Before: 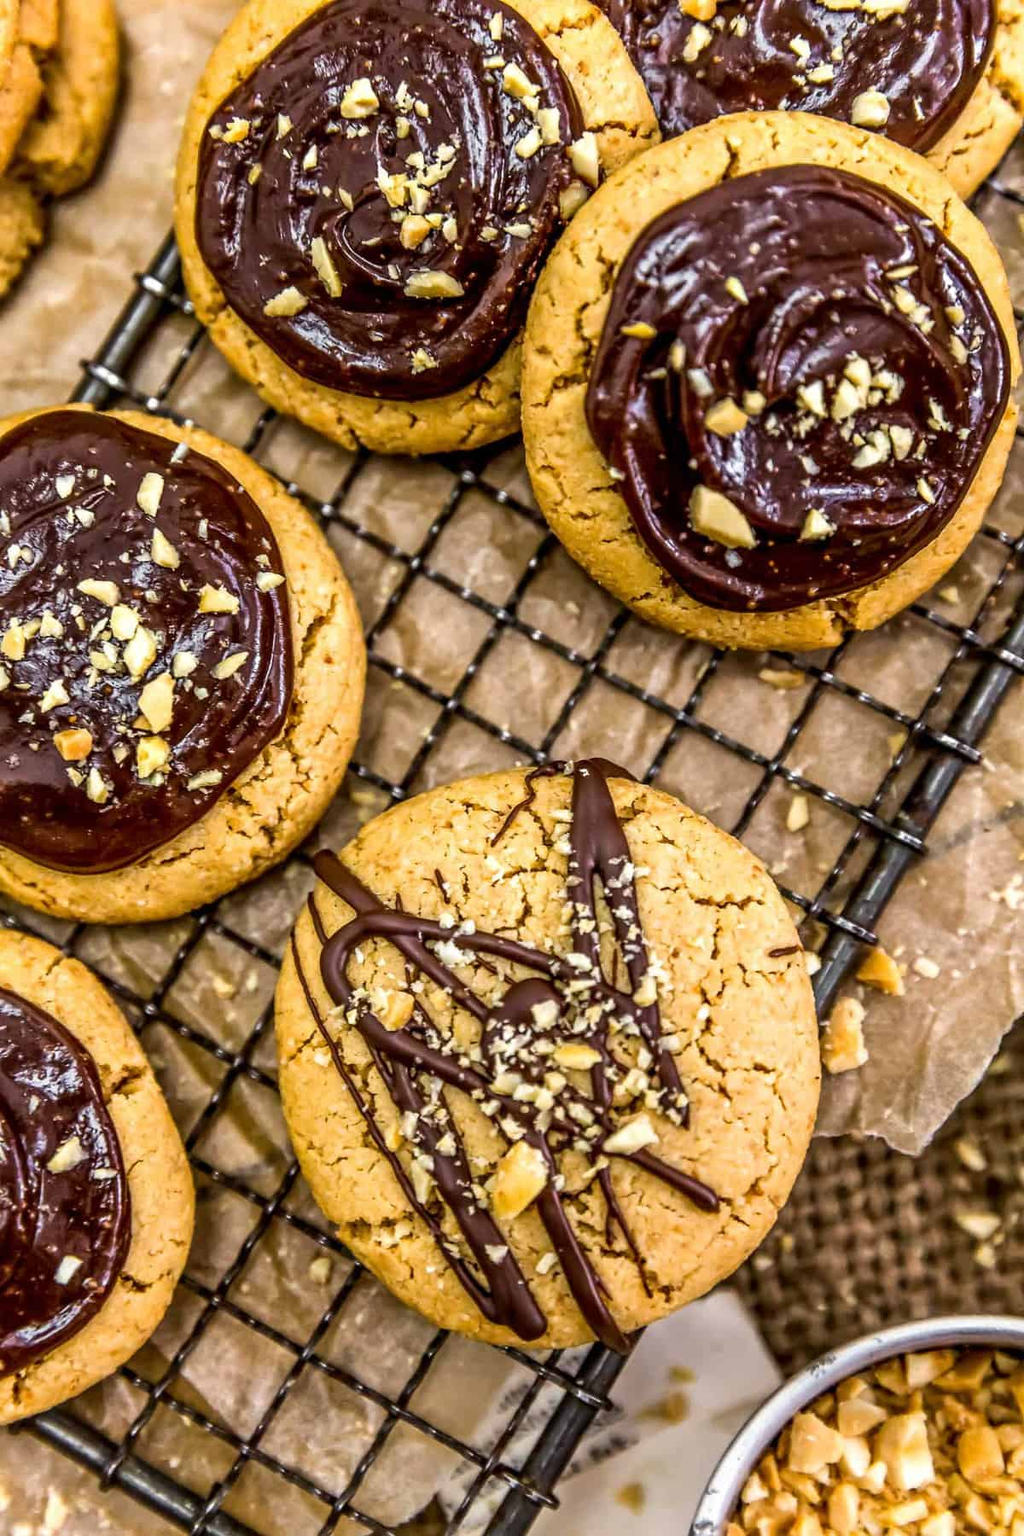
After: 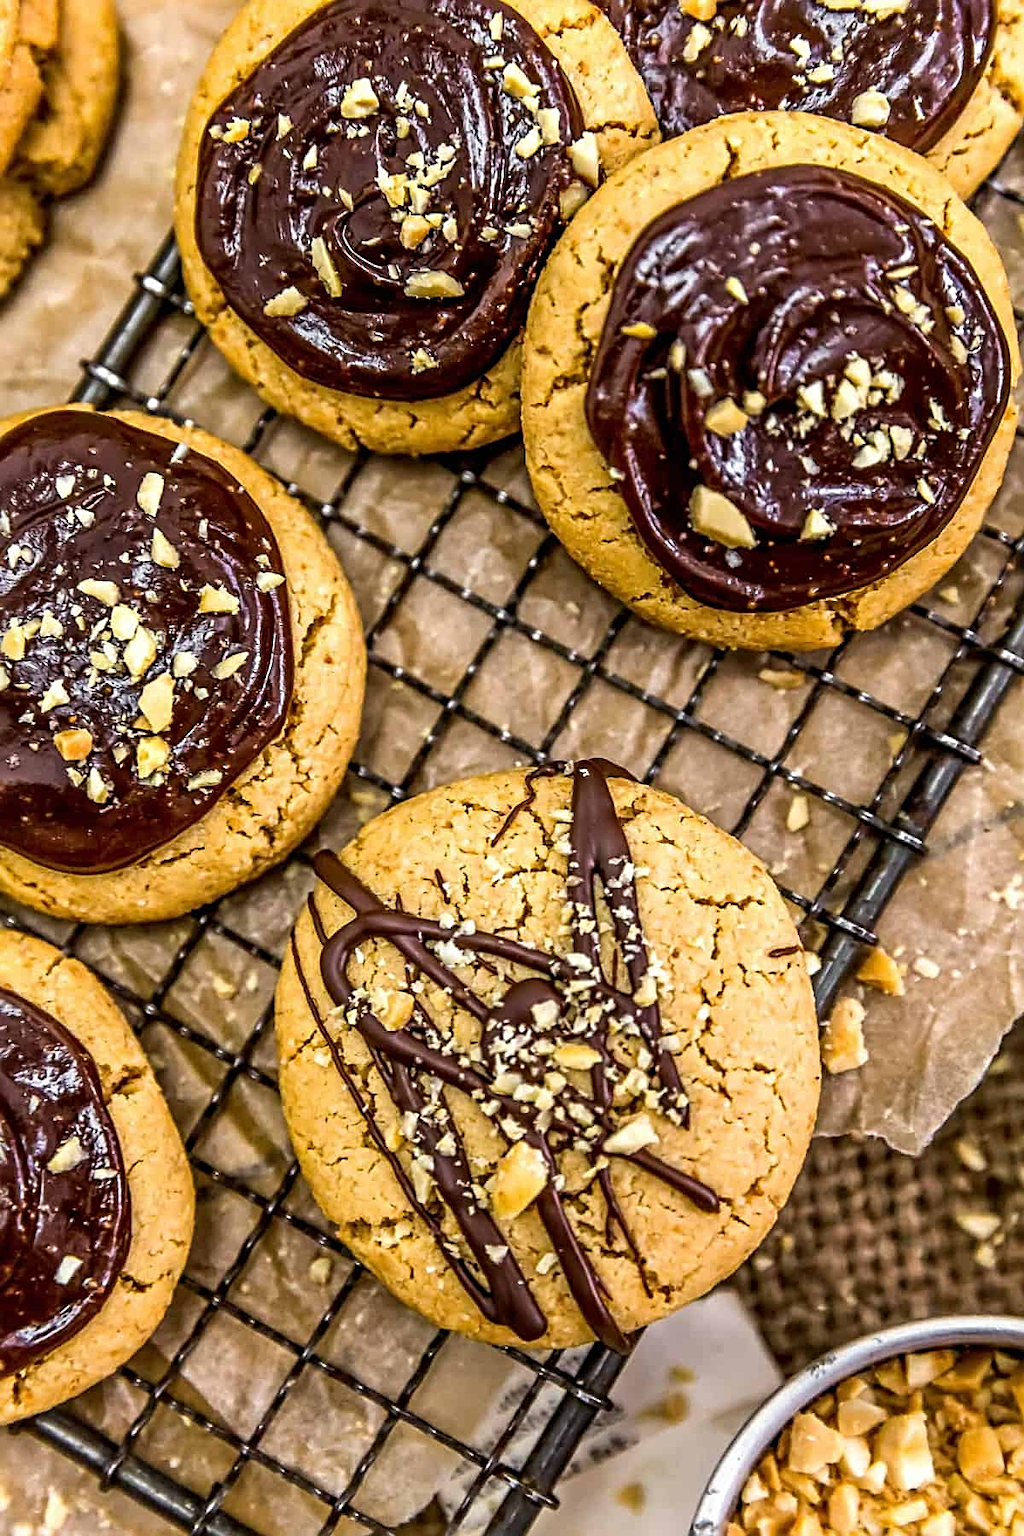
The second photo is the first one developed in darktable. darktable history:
sharpen: radius 2.75
